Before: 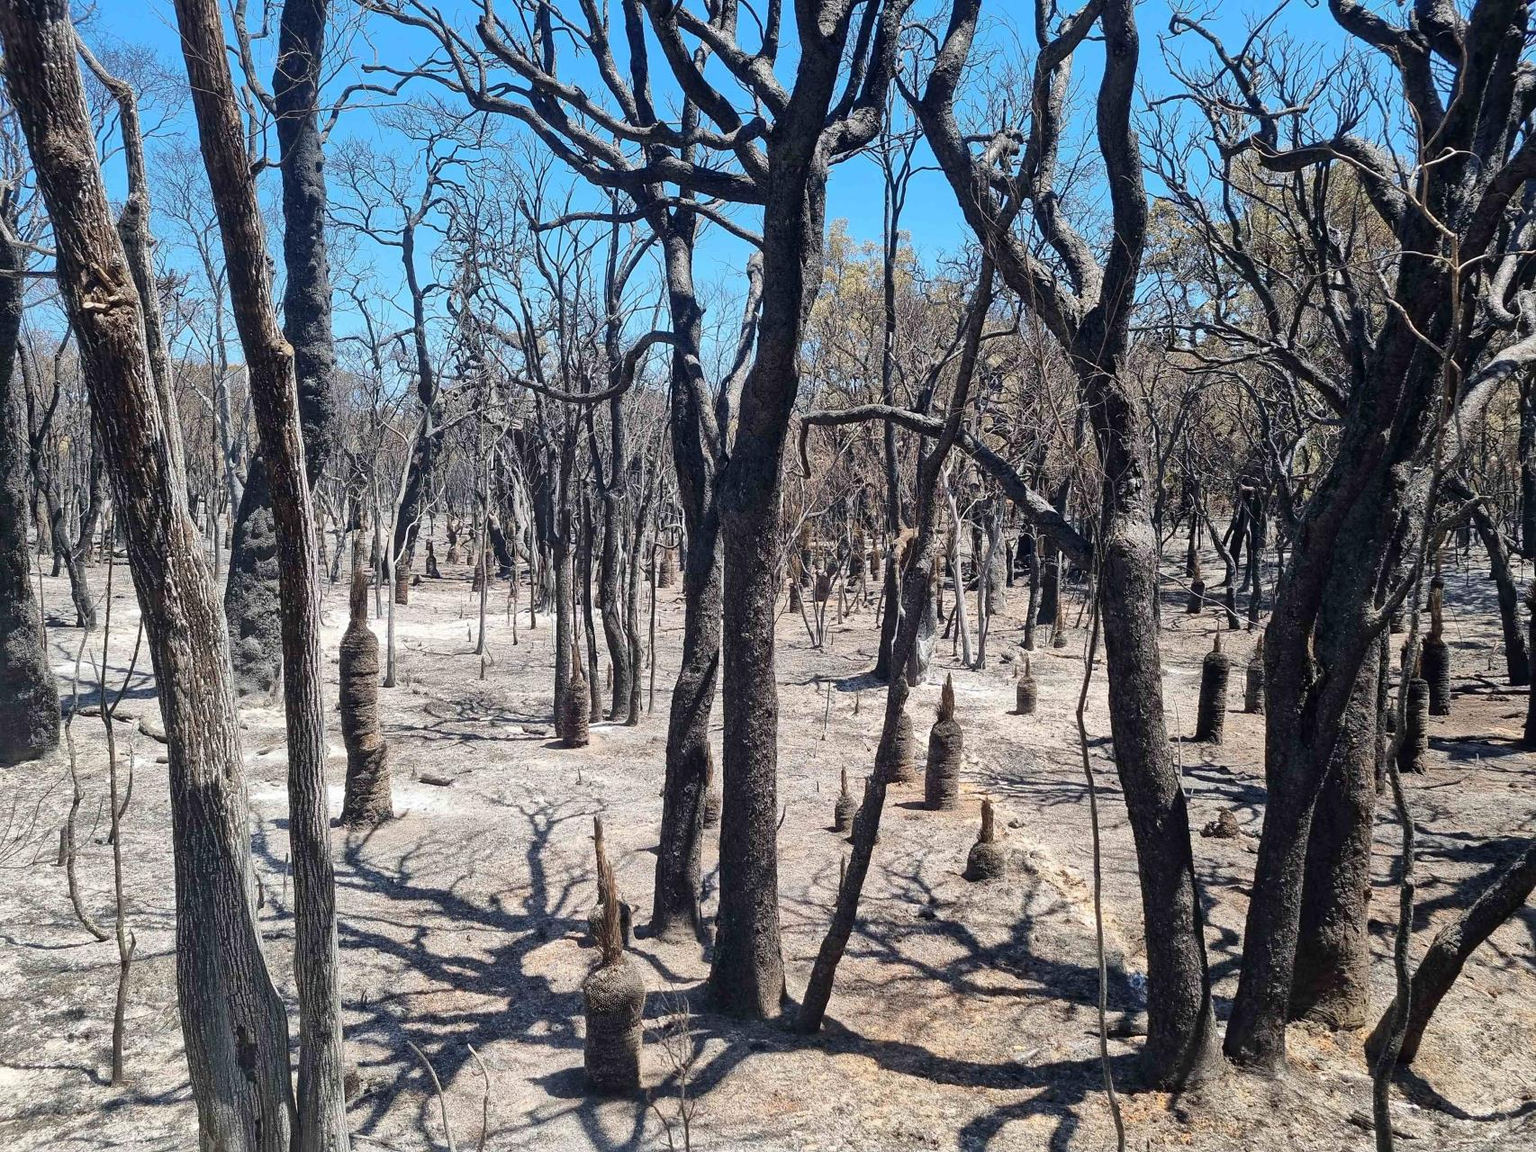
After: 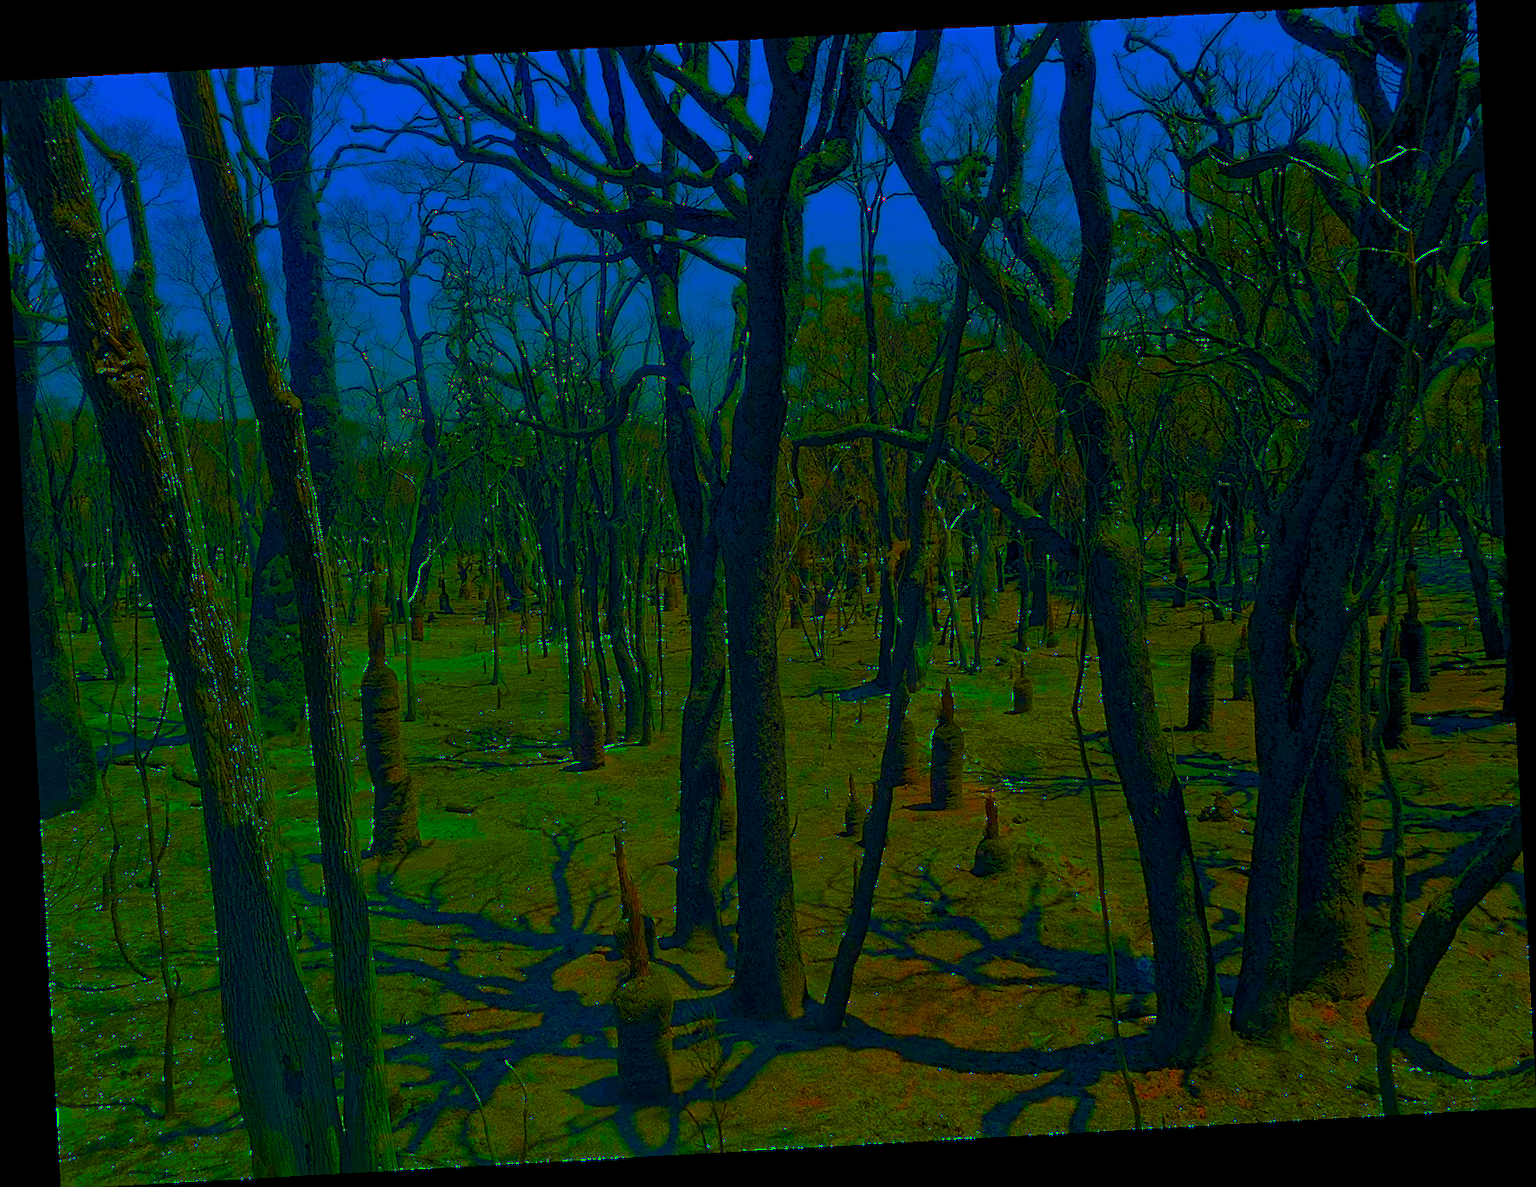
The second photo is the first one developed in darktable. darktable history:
exposure: black level correction 0, exposure 2.138 EV, compensate exposure bias true, compensate highlight preservation false
color balance rgb: shadows lift › luminance -7.7%, shadows lift › chroma 2.13%, shadows lift › hue 165.27°, power › luminance -7.77%, power › chroma 1.1%, power › hue 215.88°, highlights gain › luminance 15.15%, highlights gain › chroma 7%, highlights gain › hue 125.57°, global offset › luminance -0.33%, global offset › chroma 0.11%, global offset › hue 165.27°, perceptual saturation grading › global saturation 24.42%, perceptual saturation grading › highlights -24.42%, perceptual saturation grading › mid-tones 24.42%, perceptual saturation grading › shadows 40%, perceptual brilliance grading › global brilliance -5%, perceptual brilliance grading › highlights 24.42%, perceptual brilliance grading › mid-tones 7%, perceptual brilliance grading › shadows -5%
tone equalizer: -8 EV -1.08 EV, -7 EV -1.01 EV, -6 EV -0.867 EV, -5 EV -0.578 EV, -3 EV 0.578 EV, -2 EV 0.867 EV, -1 EV 1.01 EV, +0 EV 1.08 EV, edges refinement/feathering 500, mask exposure compensation -1.57 EV, preserve details no
sharpen: on, module defaults
global tonemap: drago (1, 100), detail 1
rotate and perspective: rotation -3.18°, automatic cropping off
